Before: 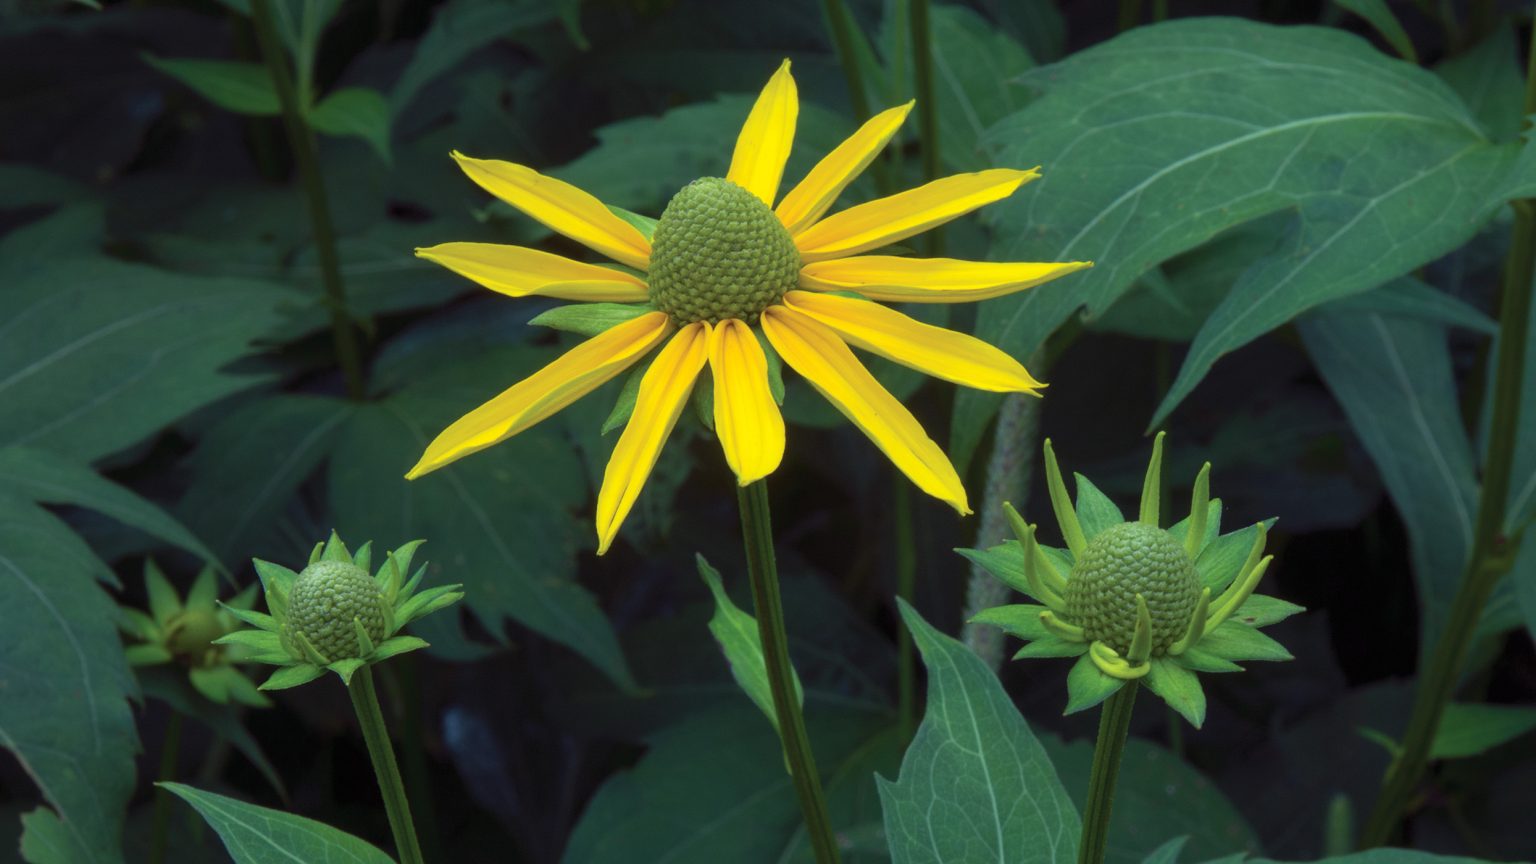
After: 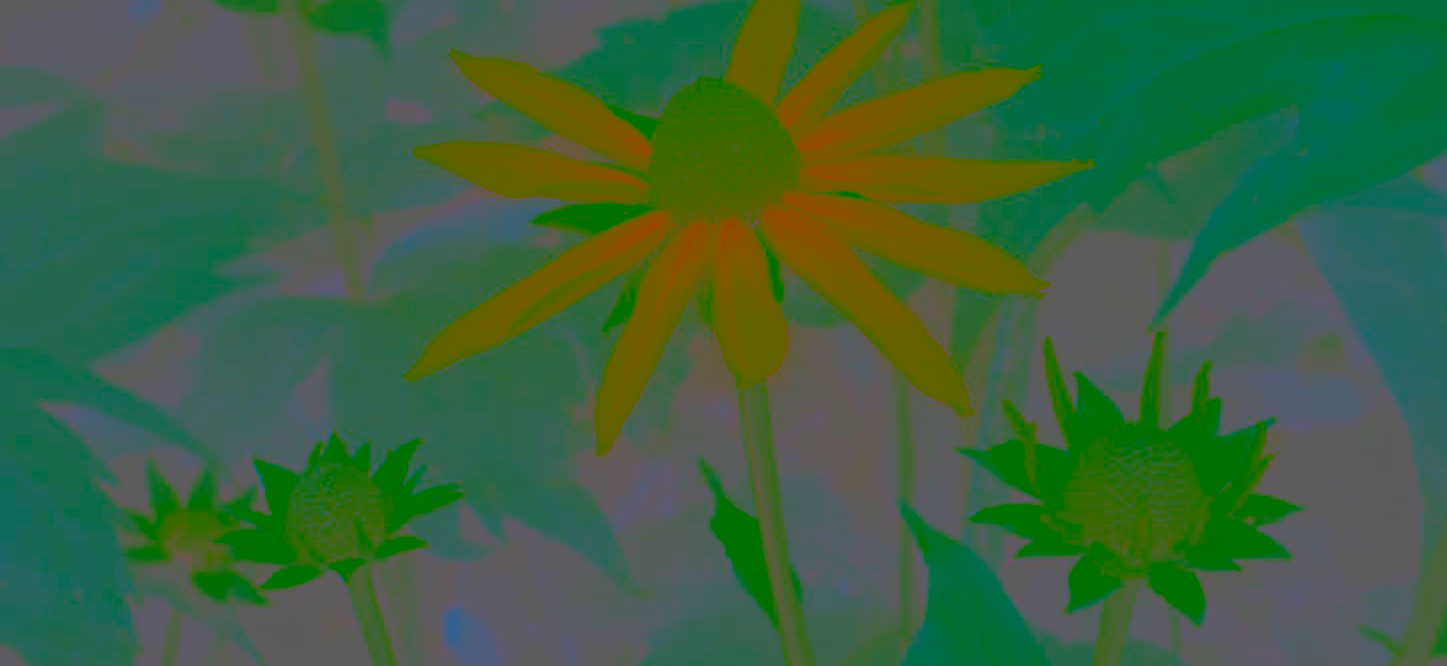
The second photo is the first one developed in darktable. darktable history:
contrast brightness saturation: contrast -0.99, brightness -0.17, saturation 0.75
crop and rotate: angle 0.03°, top 11.643%, right 5.651%, bottom 11.189%
